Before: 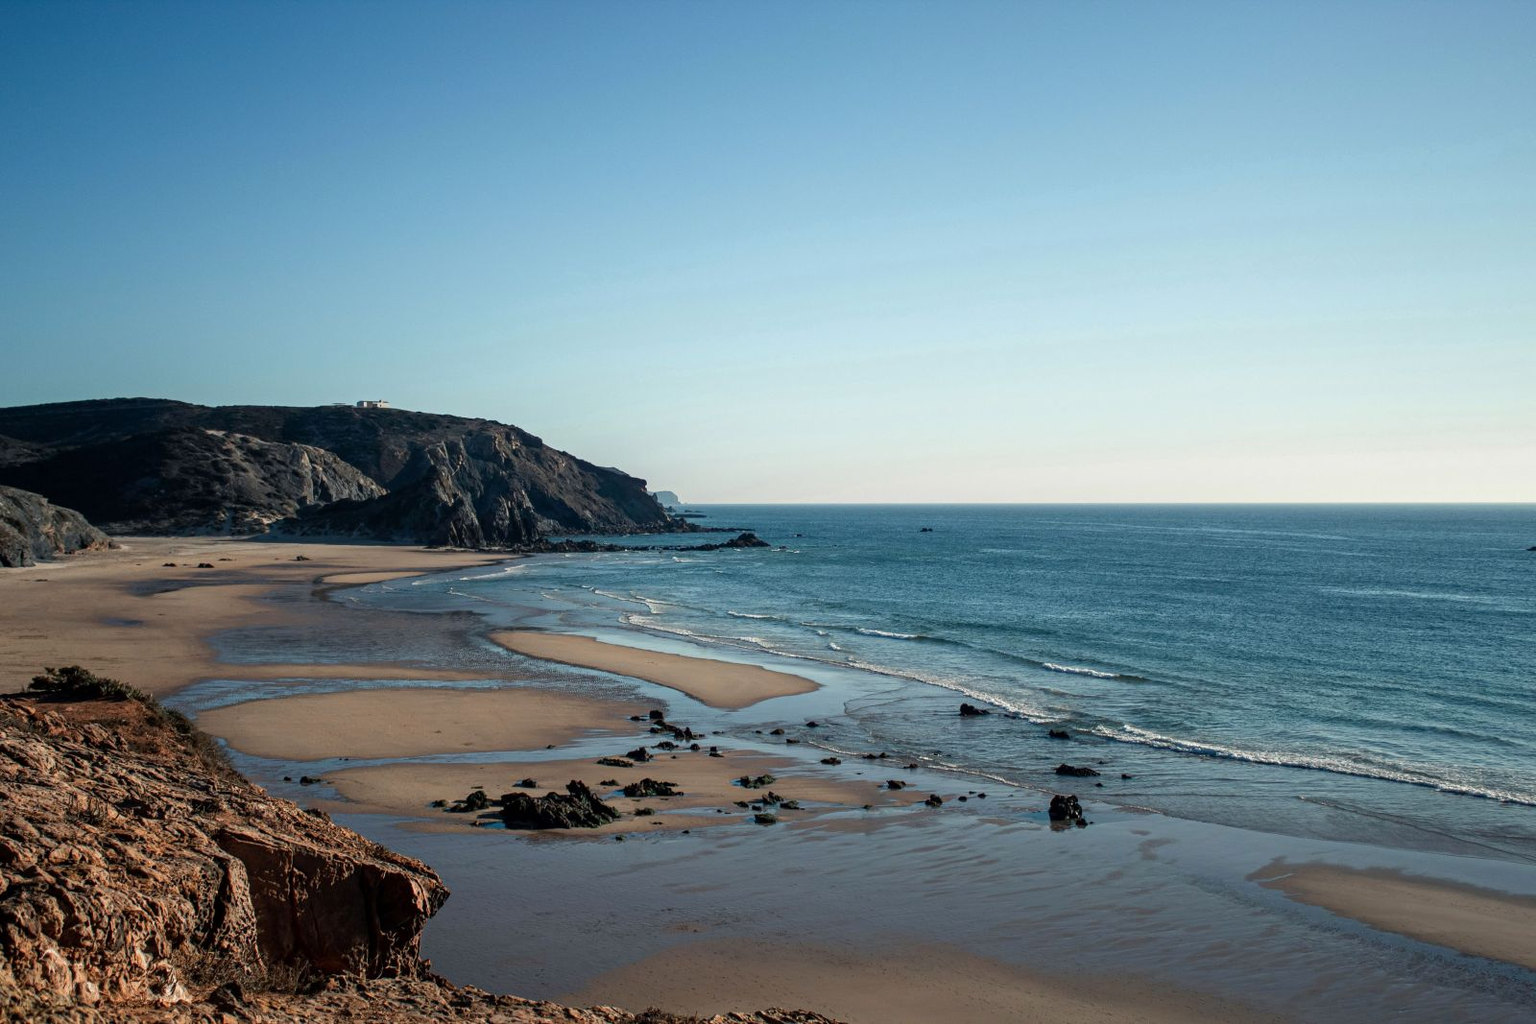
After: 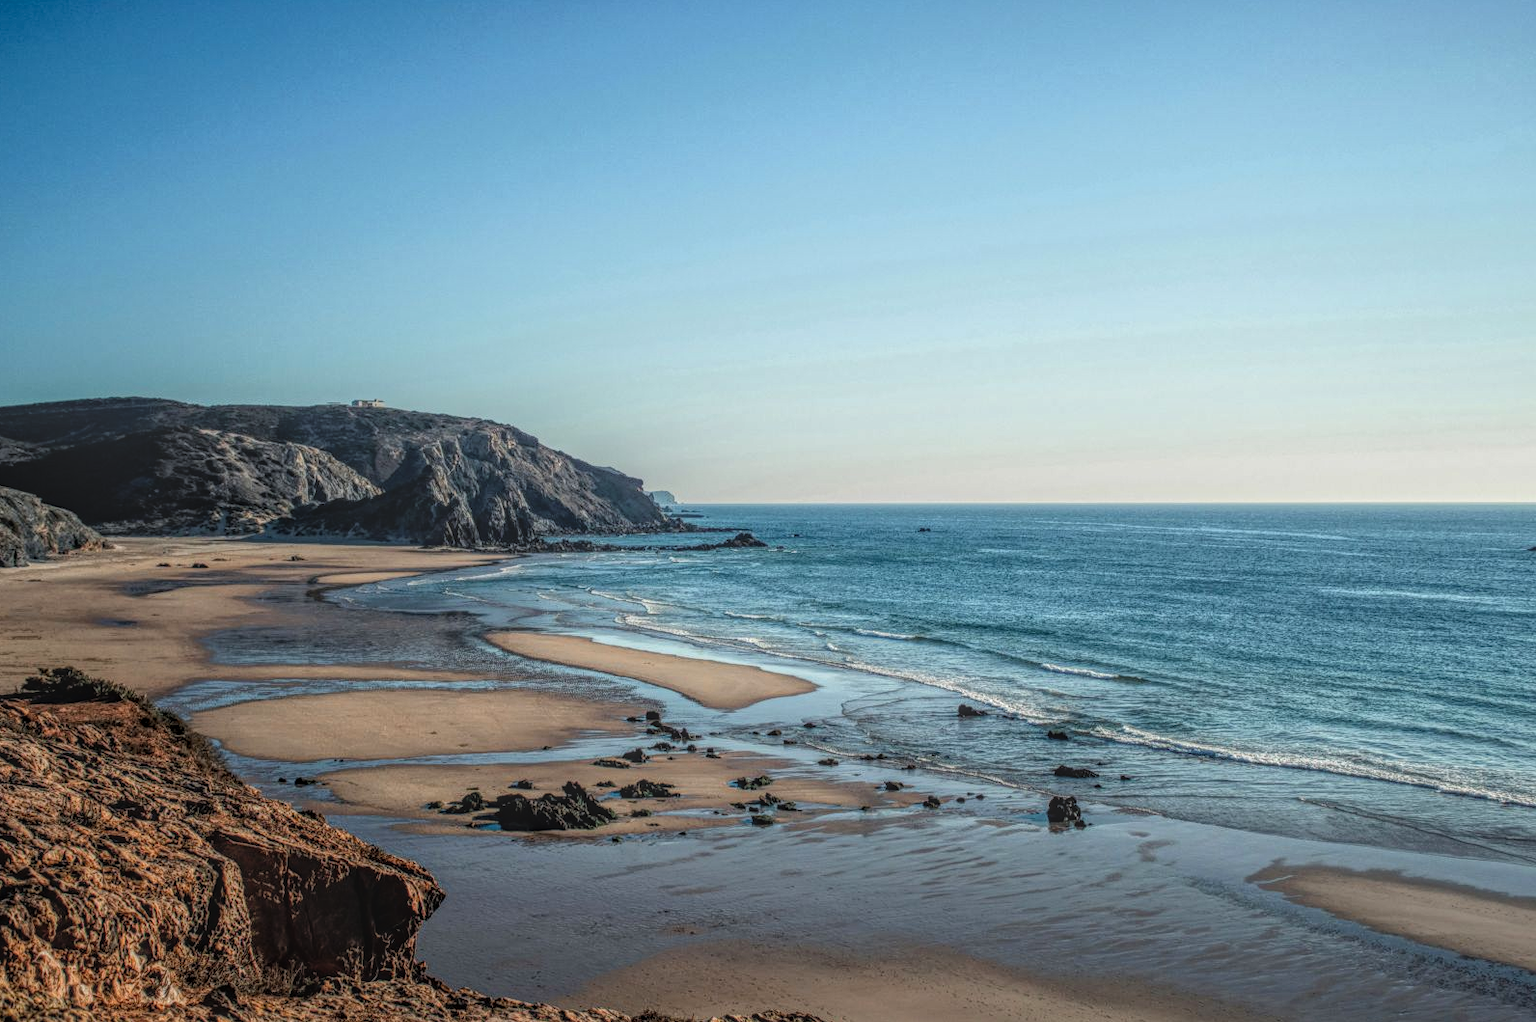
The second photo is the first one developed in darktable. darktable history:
tone curve: curves: ch0 [(0, 0) (0.004, 0.002) (0.02, 0.013) (0.218, 0.218) (0.664, 0.718) (0.832, 0.873) (1, 1)], color space Lab, linked channels
local contrast: highlights 20%, shadows 24%, detail 199%, midtone range 0.2
crop and rotate: left 0.465%, top 0.31%, bottom 0.346%
